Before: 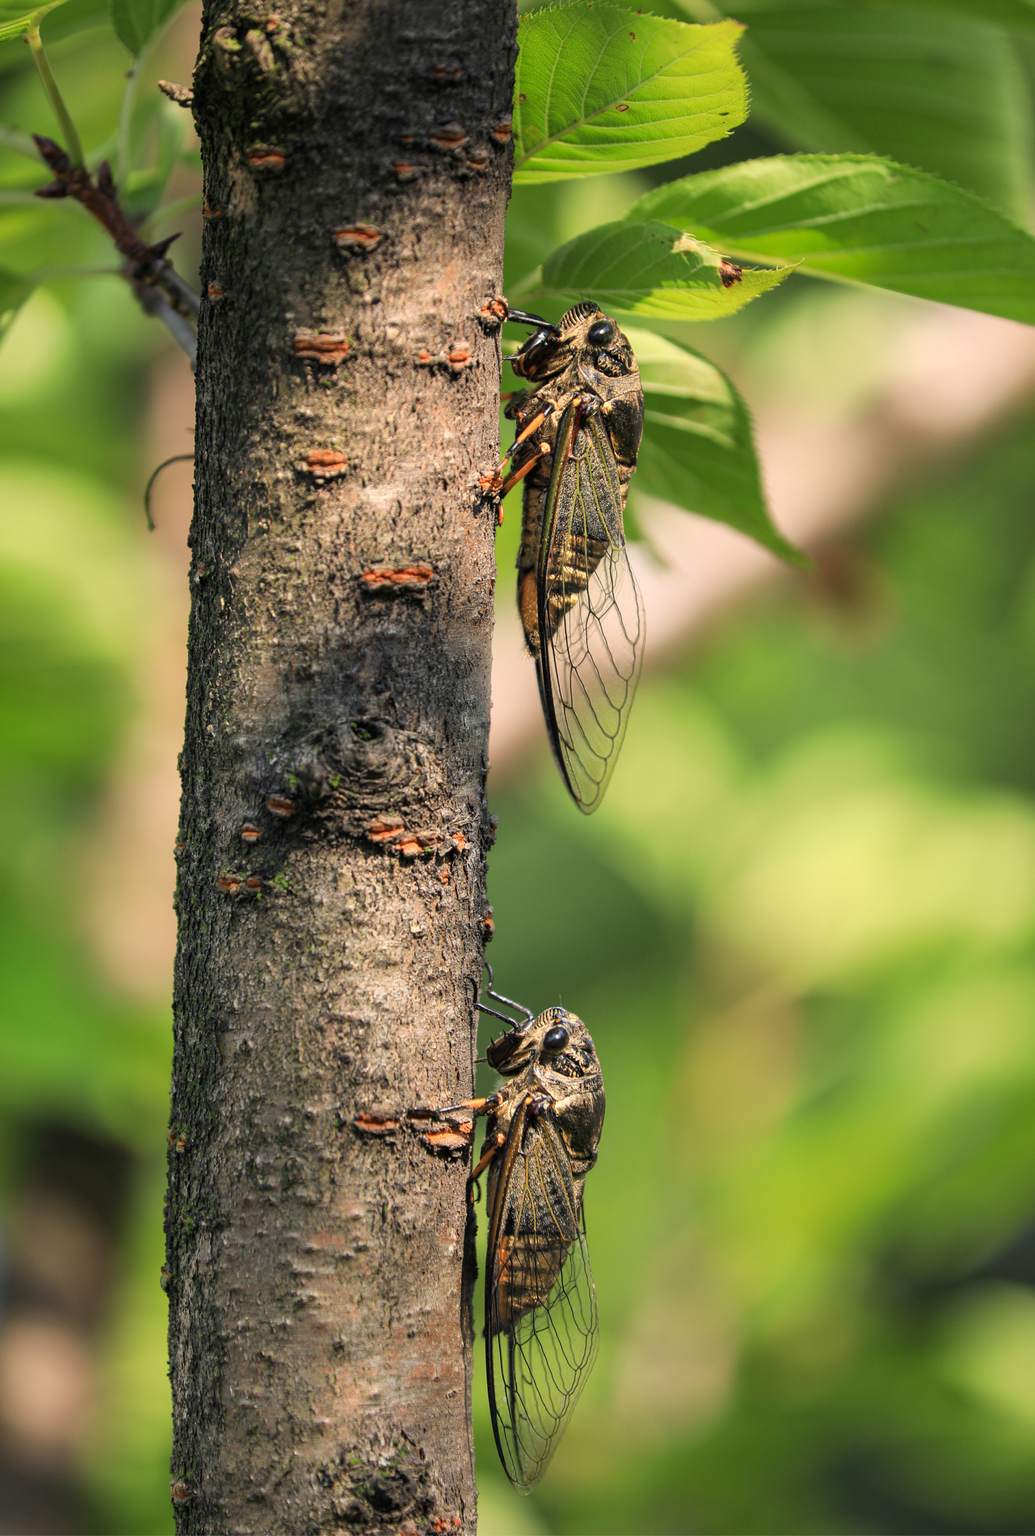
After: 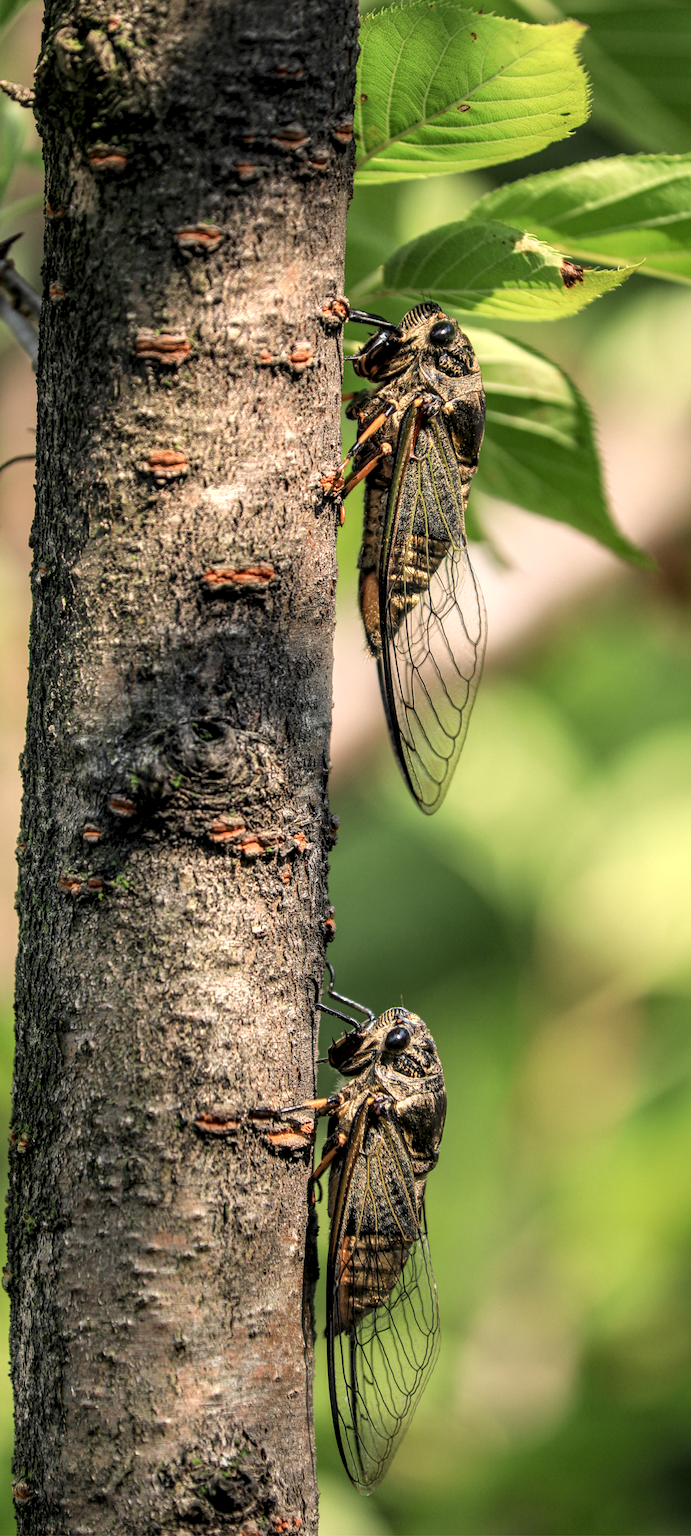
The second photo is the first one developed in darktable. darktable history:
local contrast: highlights 78%, shadows 56%, detail 175%, midtone range 0.427
crop: left 15.382%, right 17.723%
contrast brightness saturation: contrast -0.104, saturation -0.086
